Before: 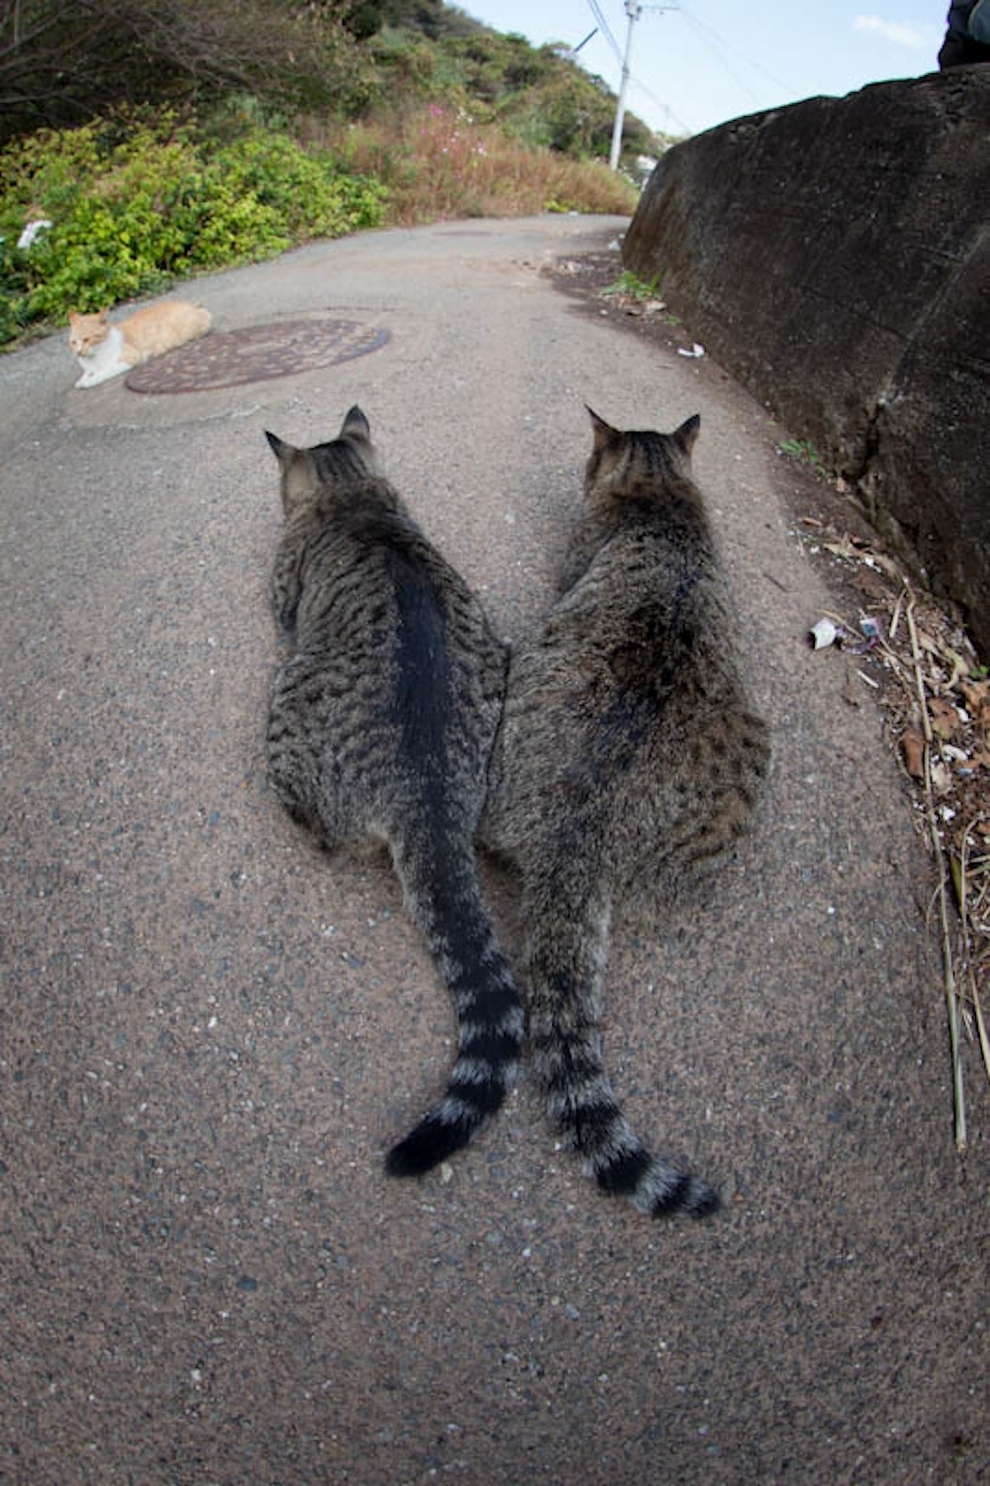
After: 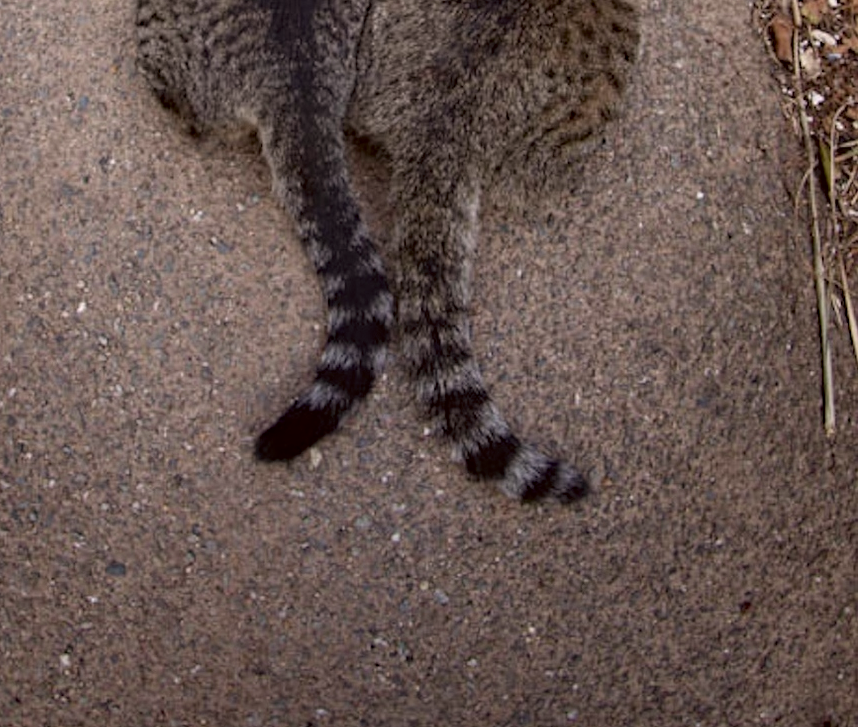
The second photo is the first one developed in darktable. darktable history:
white balance: red 0.988, blue 1.017
crop and rotate: left 13.306%, top 48.129%, bottom 2.928%
haze removal: compatibility mode true, adaptive false
color correction: highlights a* 6.27, highlights b* 8.19, shadows a* 5.94, shadows b* 7.23, saturation 0.9
